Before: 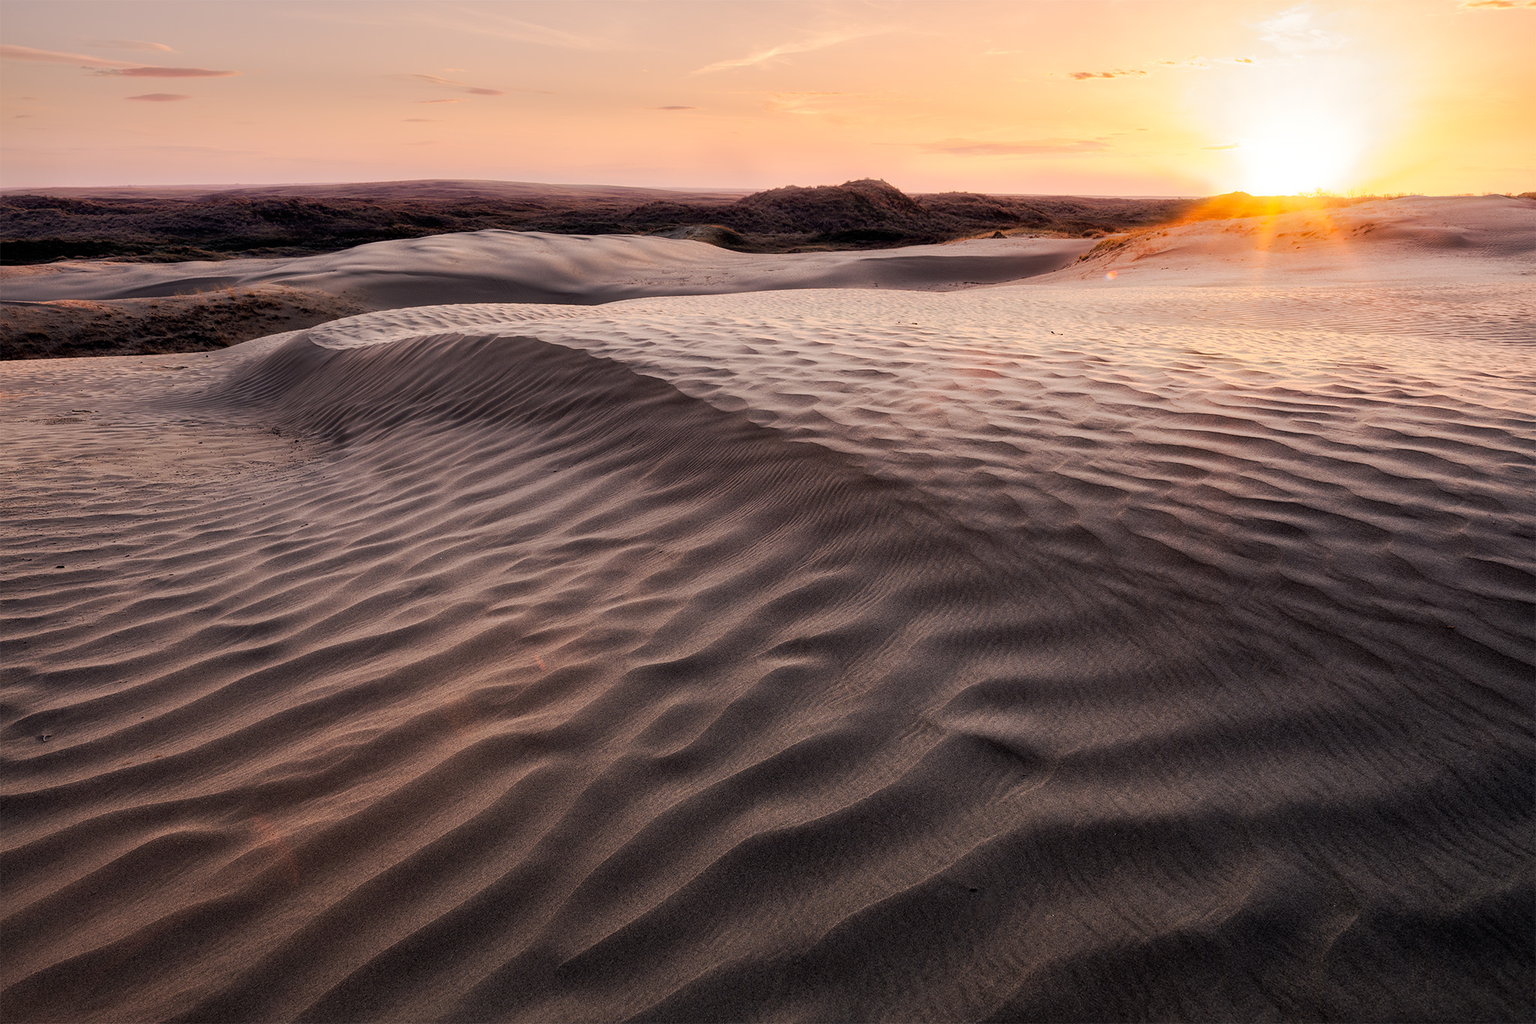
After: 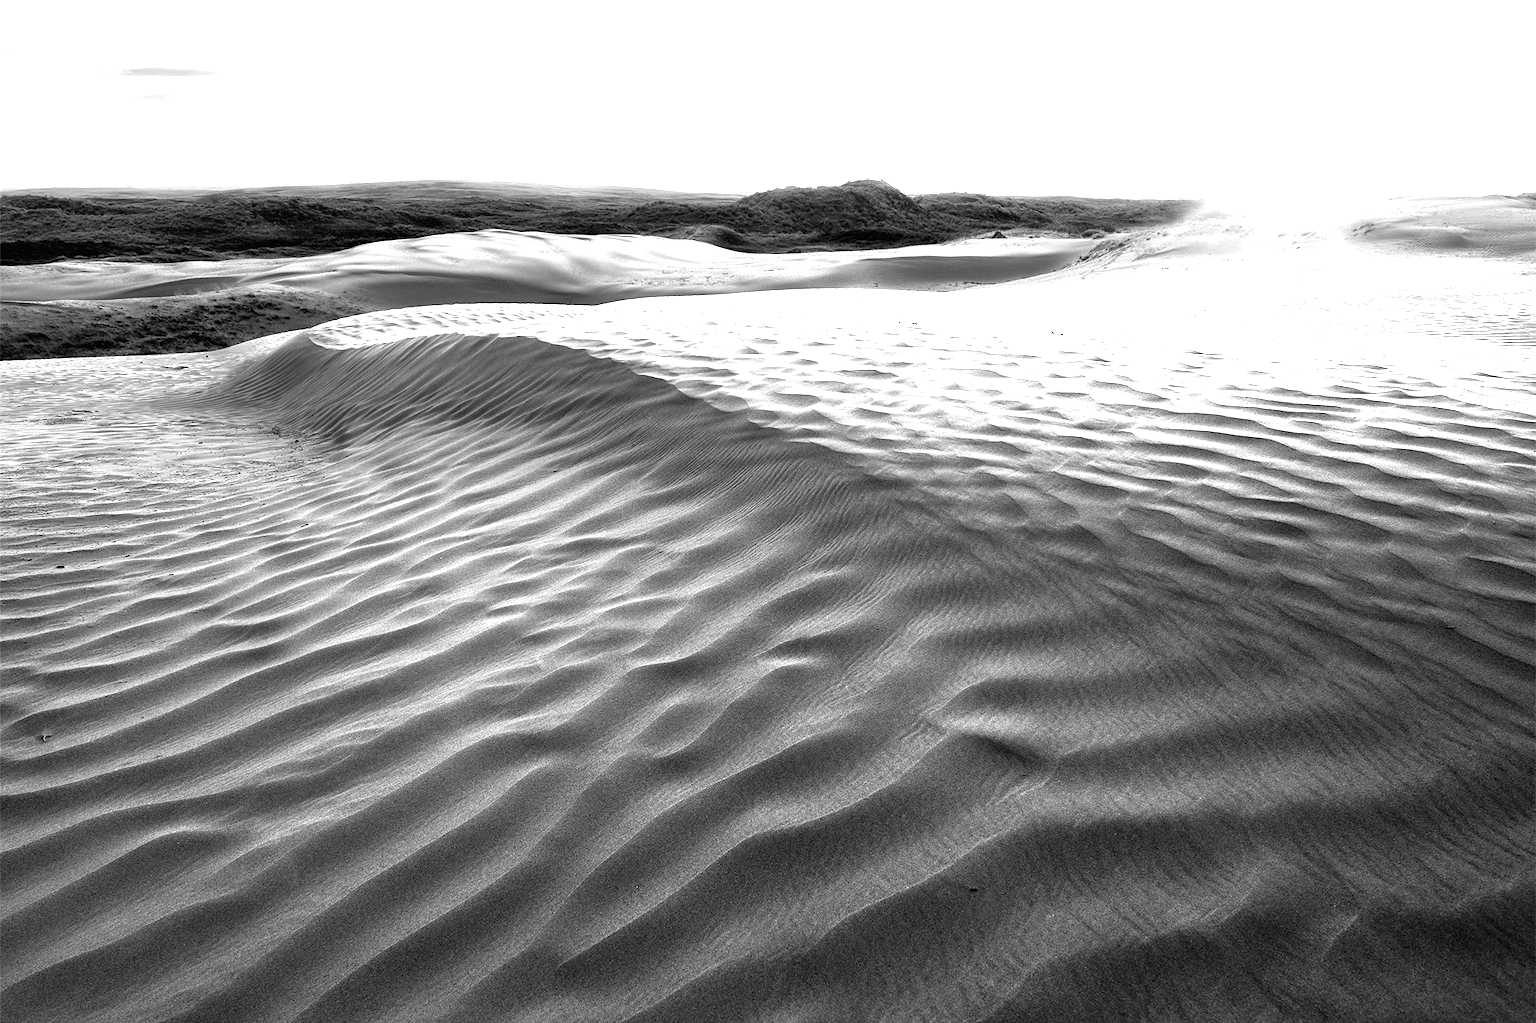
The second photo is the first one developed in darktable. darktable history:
exposure: black level correction 0, exposure 1.1 EV, compensate highlight preservation false
color balance rgb: linear chroma grading › global chroma 42%, perceptual saturation grading › global saturation 42%, perceptual brilliance grading › global brilliance 25%, global vibrance 33%
monochrome: a -71.75, b 75.82
